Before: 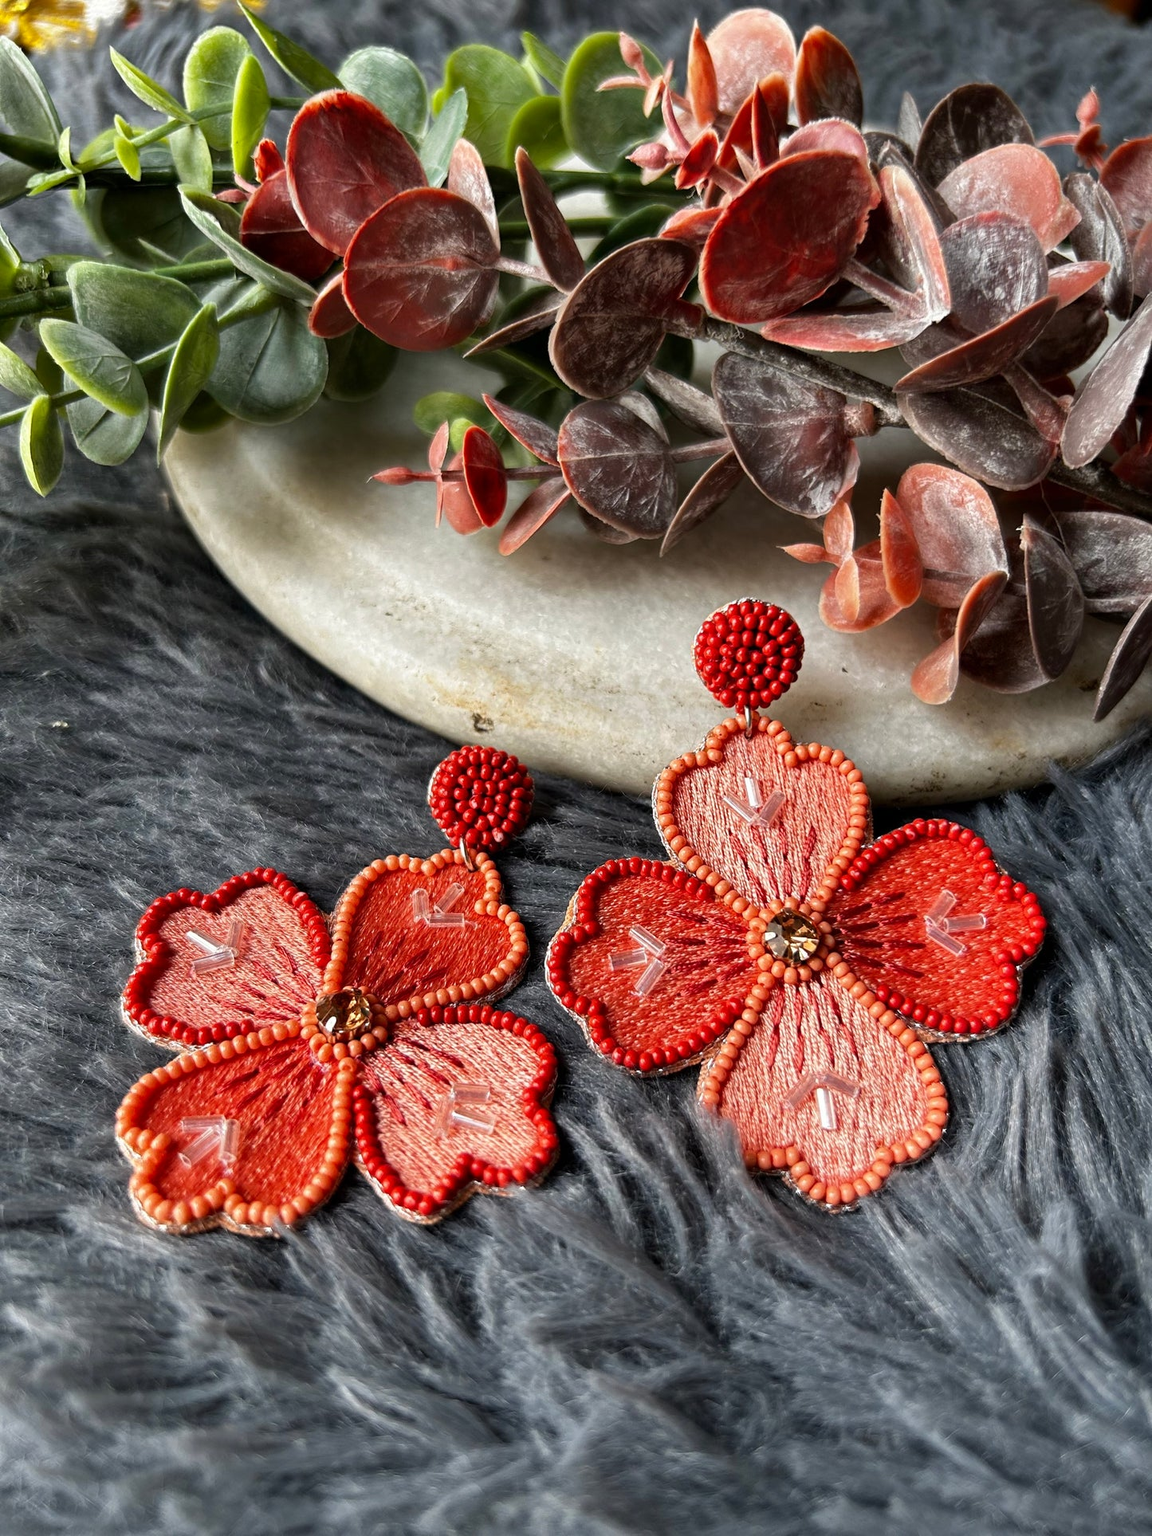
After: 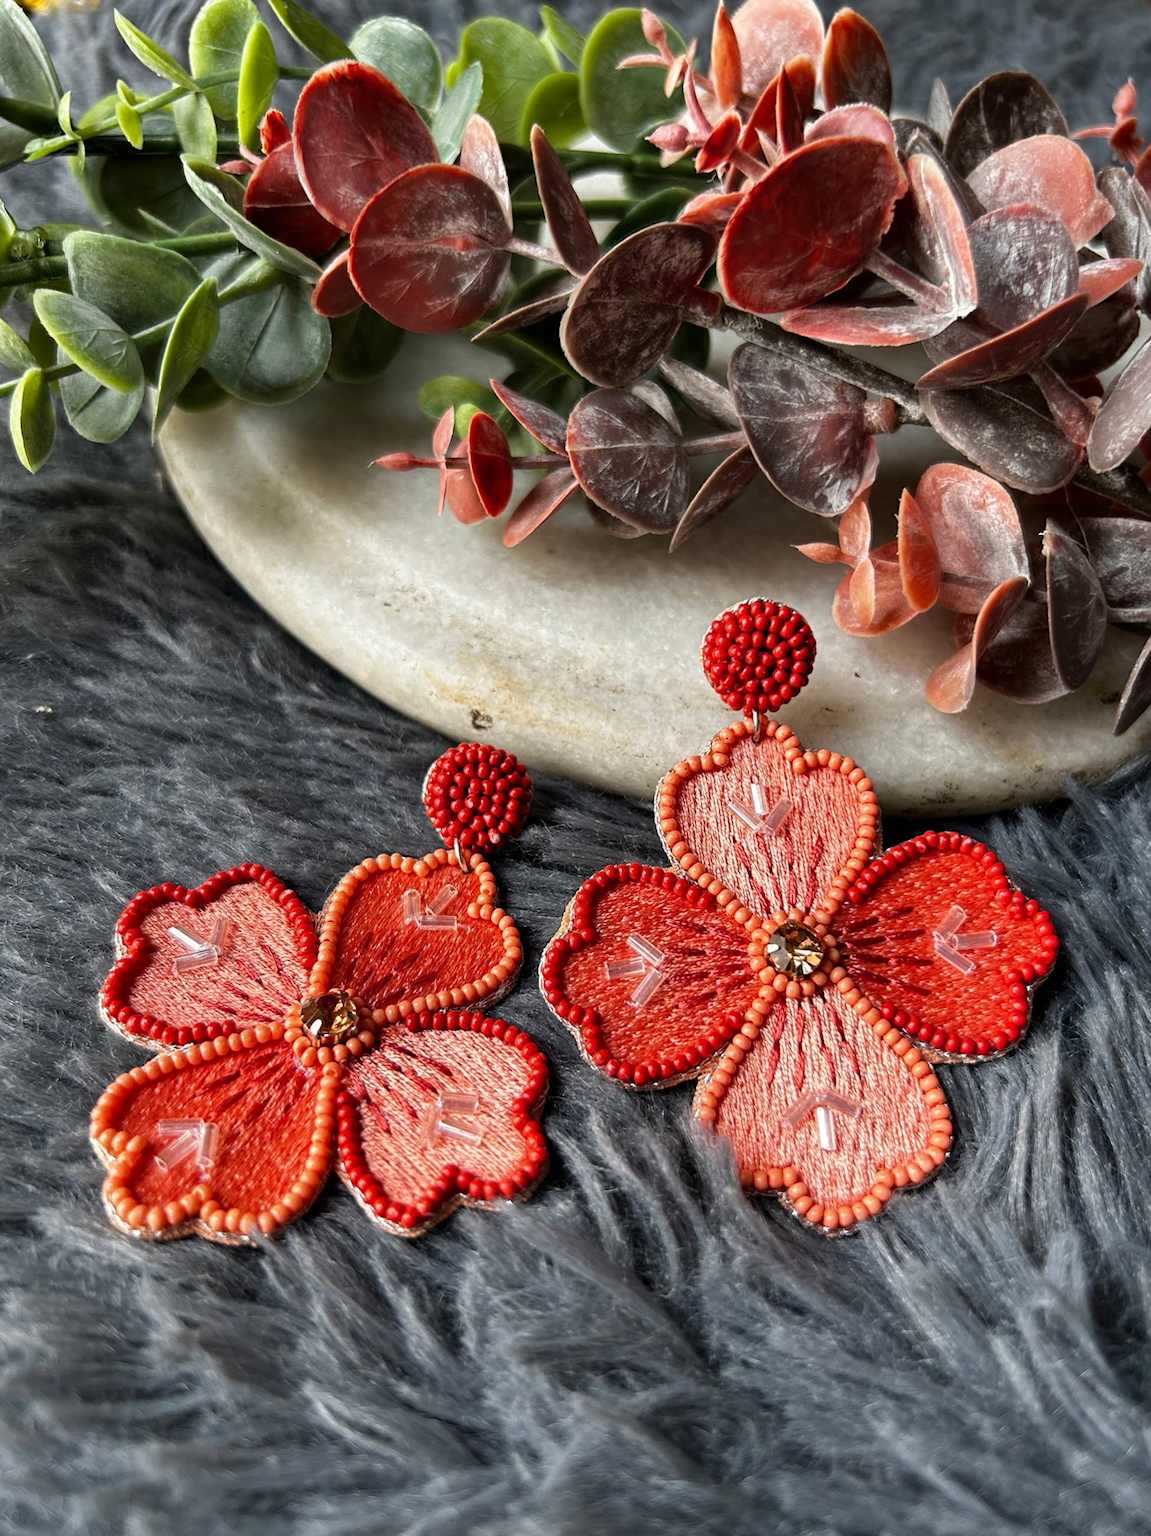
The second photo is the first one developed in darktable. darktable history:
crop and rotate: angle -1.54°
tone equalizer: on, module defaults
